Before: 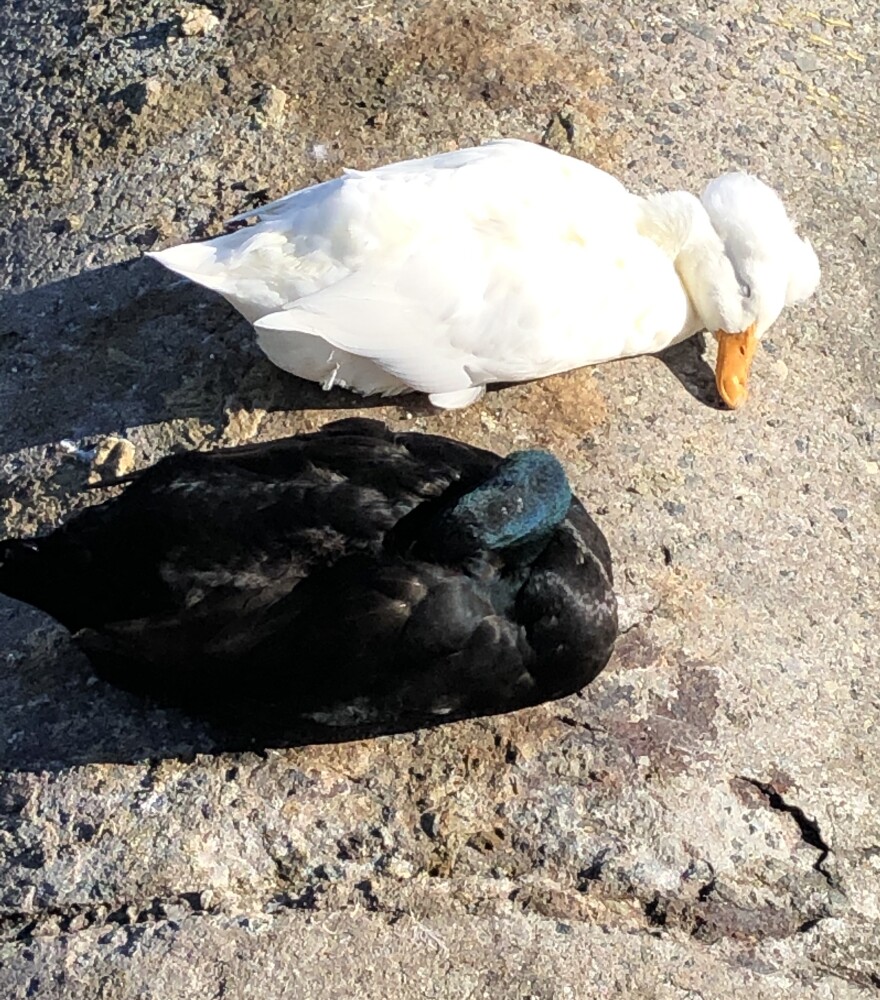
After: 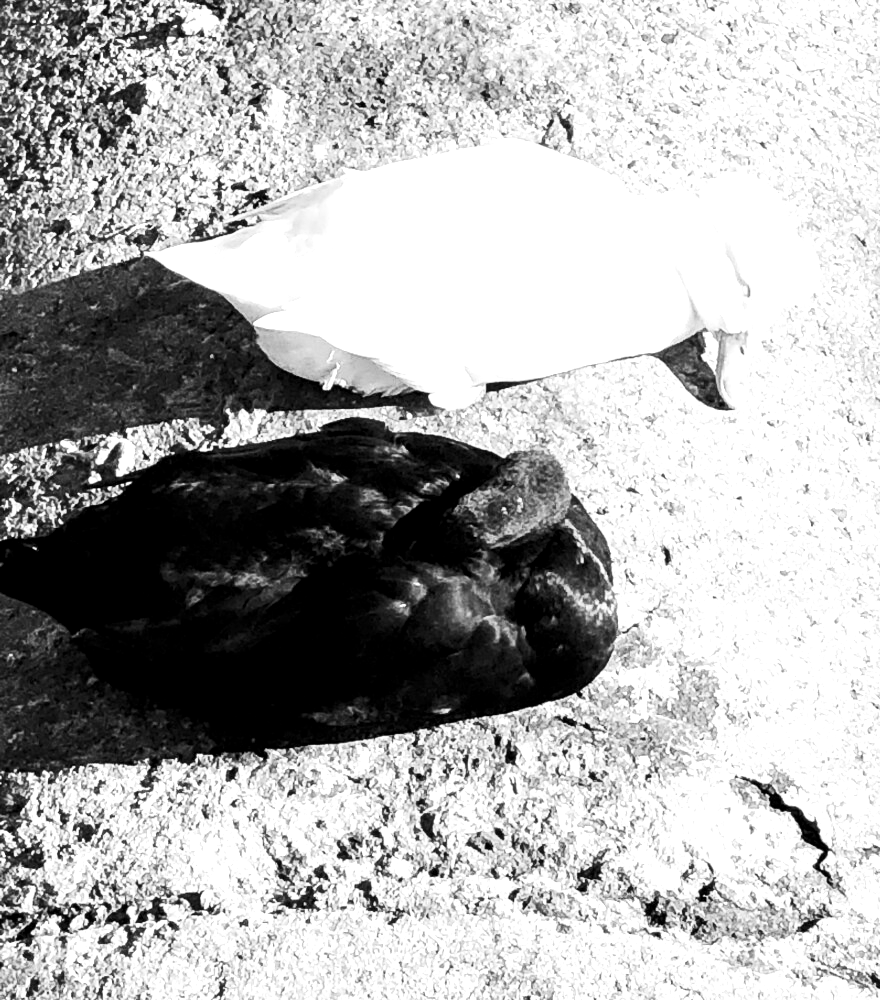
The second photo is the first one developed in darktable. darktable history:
monochrome: a 32, b 64, size 2.3, highlights 1
exposure: black level correction 0.001, exposure 0.955 EV, compensate exposure bias true, compensate highlight preservation false
contrast brightness saturation: contrast 0.28
local contrast: highlights 100%, shadows 100%, detail 120%, midtone range 0.2
